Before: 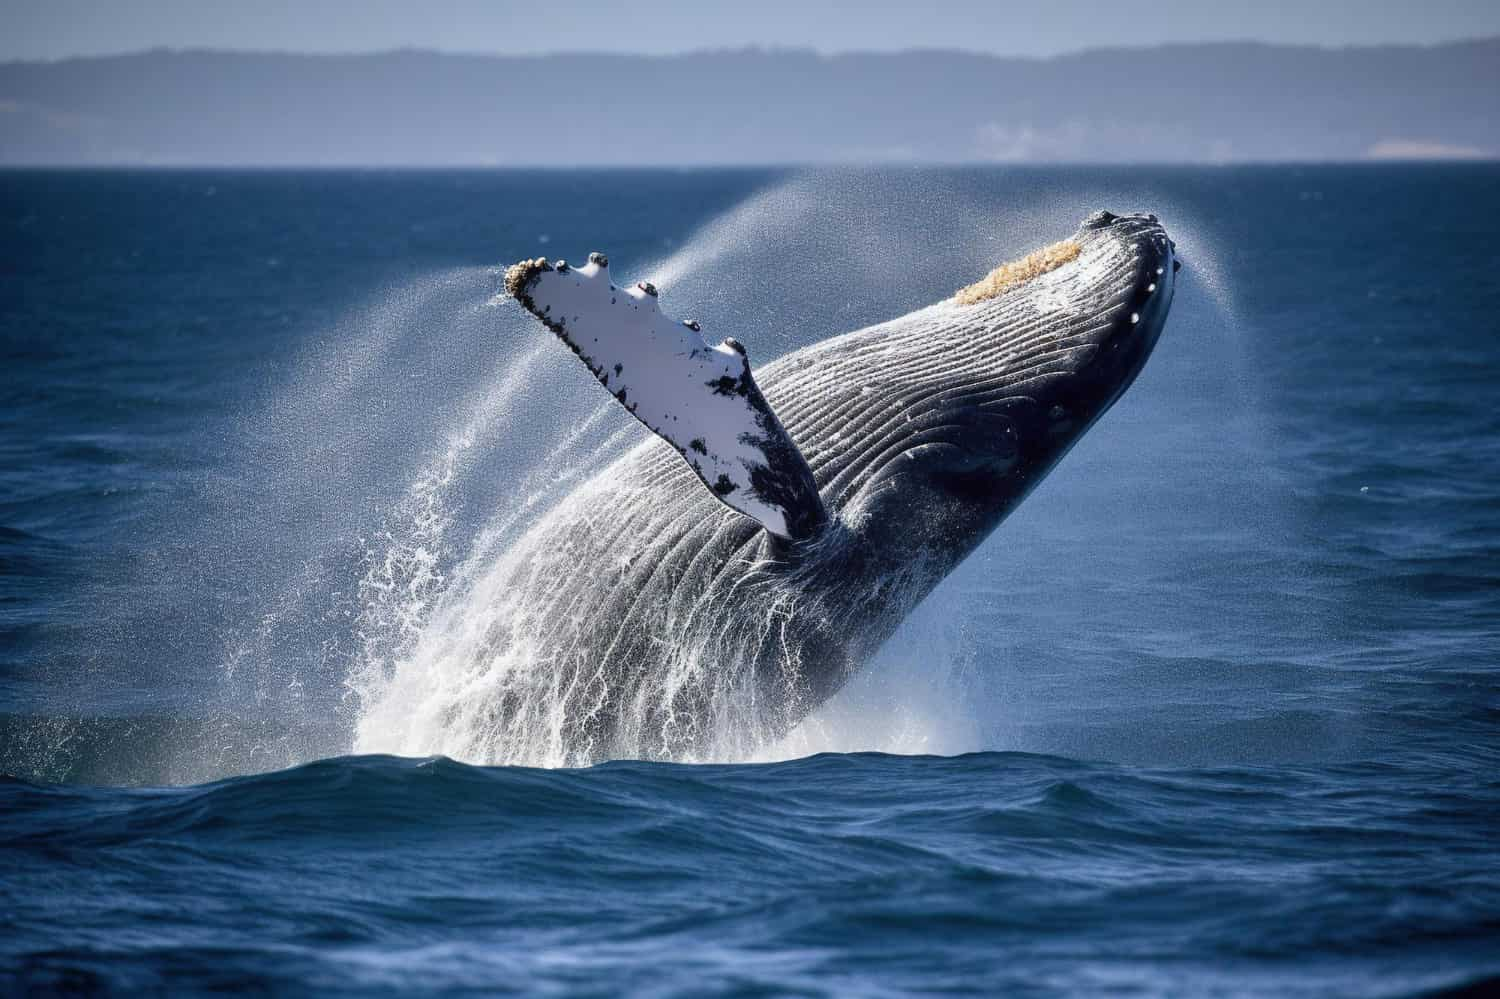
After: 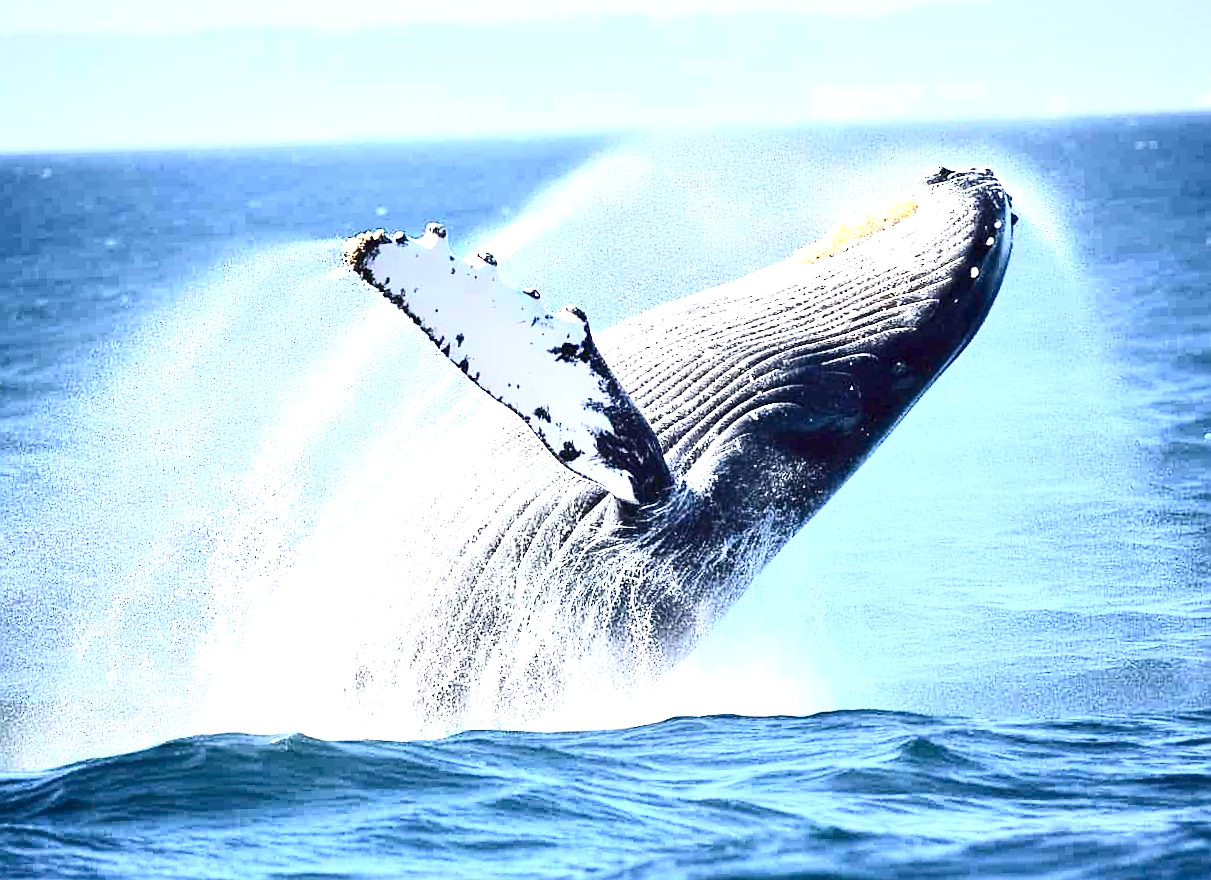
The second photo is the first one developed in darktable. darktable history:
rotate and perspective: rotation -1.77°, lens shift (horizontal) 0.004, automatic cropping off
exposure: black level correction 0, exposure 2 EV, compensate highlight preservation false
sharpen: on, module defaults
contrast brightness saturation: contrast 0.39, brightness 0.1
crop: left 11.225%, top 5.381%, right 9.565%, bottom 10.314%
